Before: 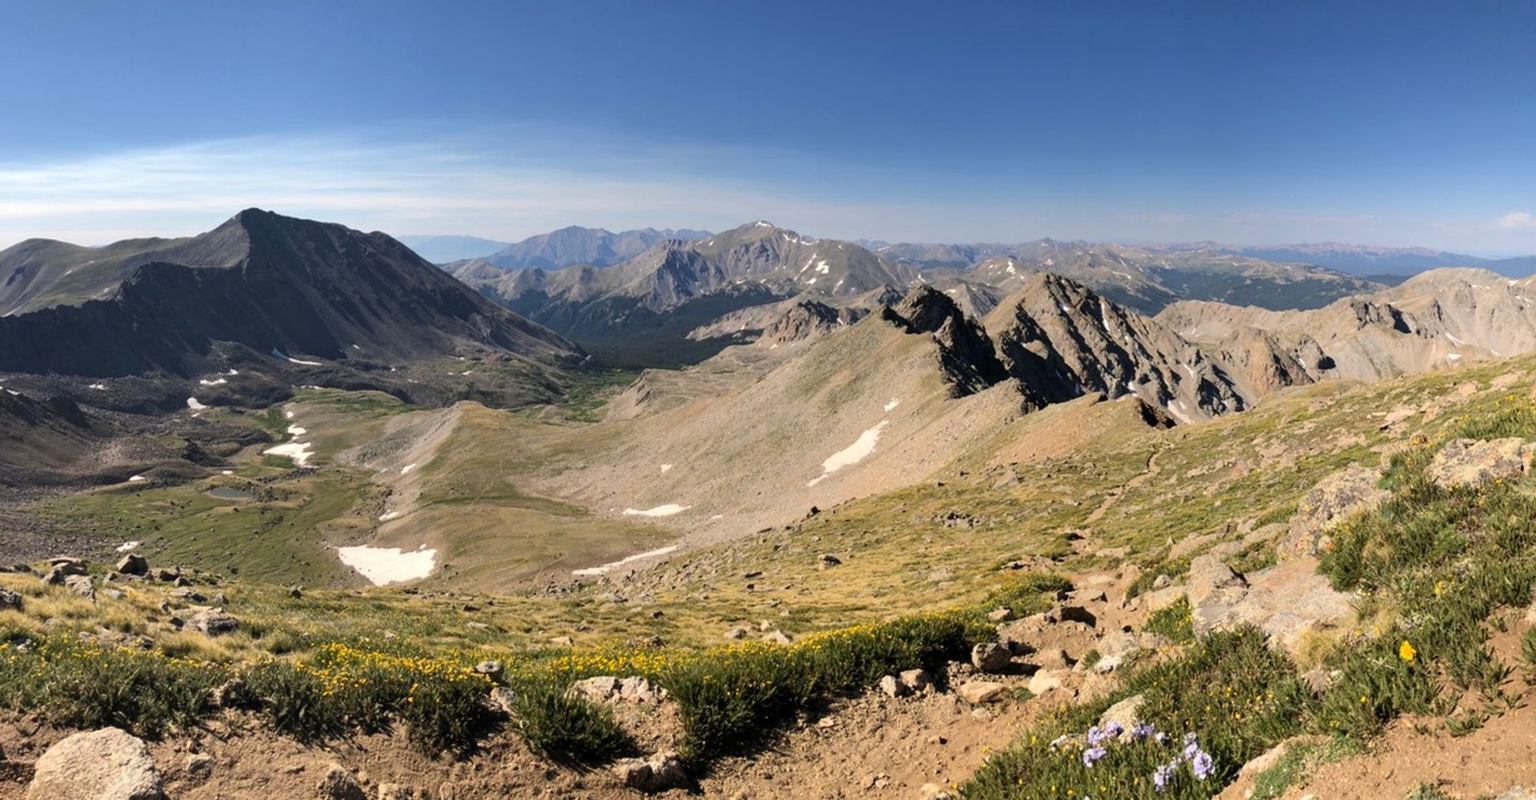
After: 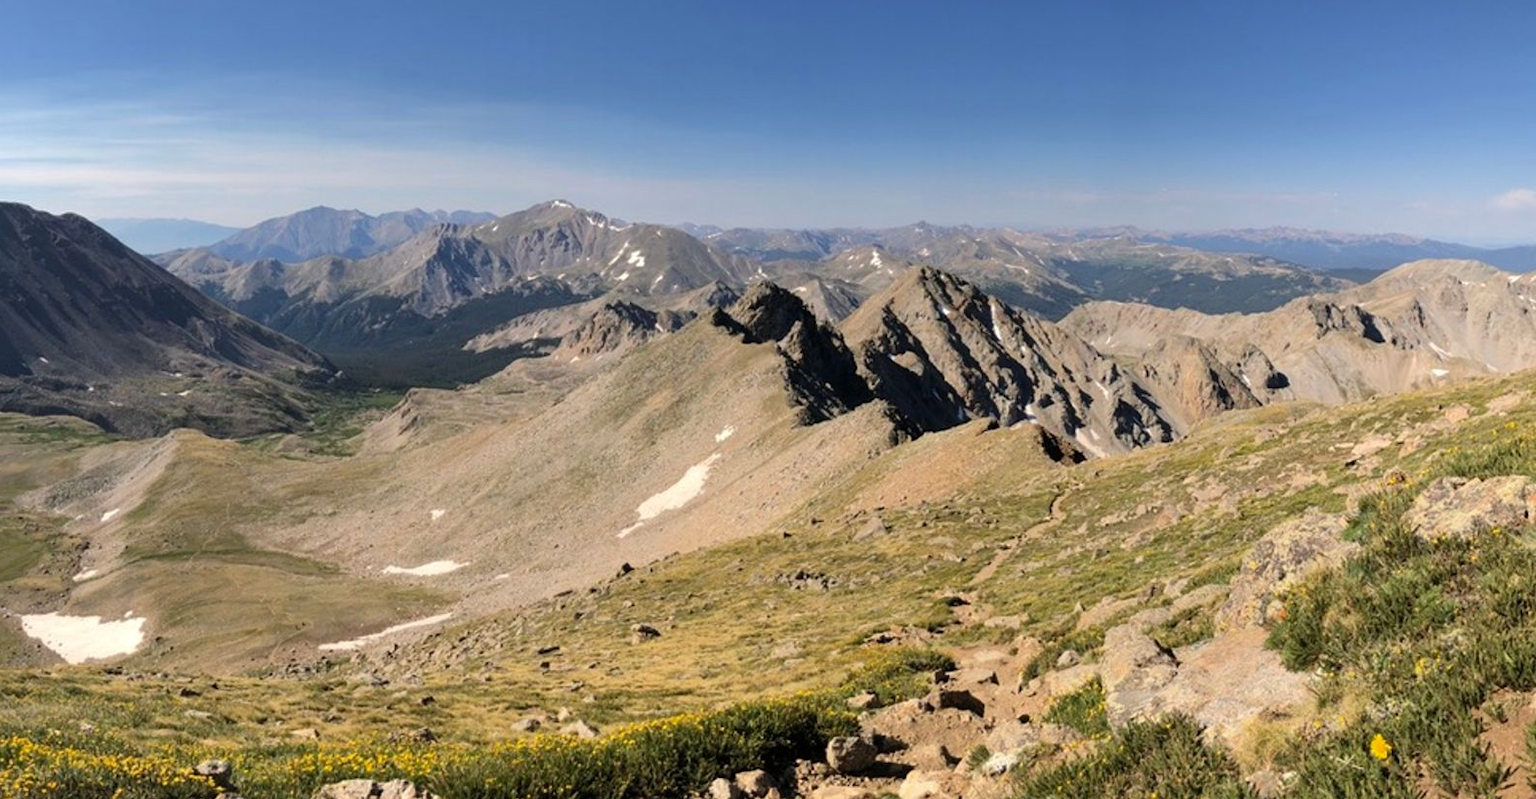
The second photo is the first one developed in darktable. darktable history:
shadows and highlights: shadows 9.43, white point adjustment 0.945, highlights -39.9
crop and rotate: left 20.957%, top 8.015%, right 0.383%, bottom 13.319%
